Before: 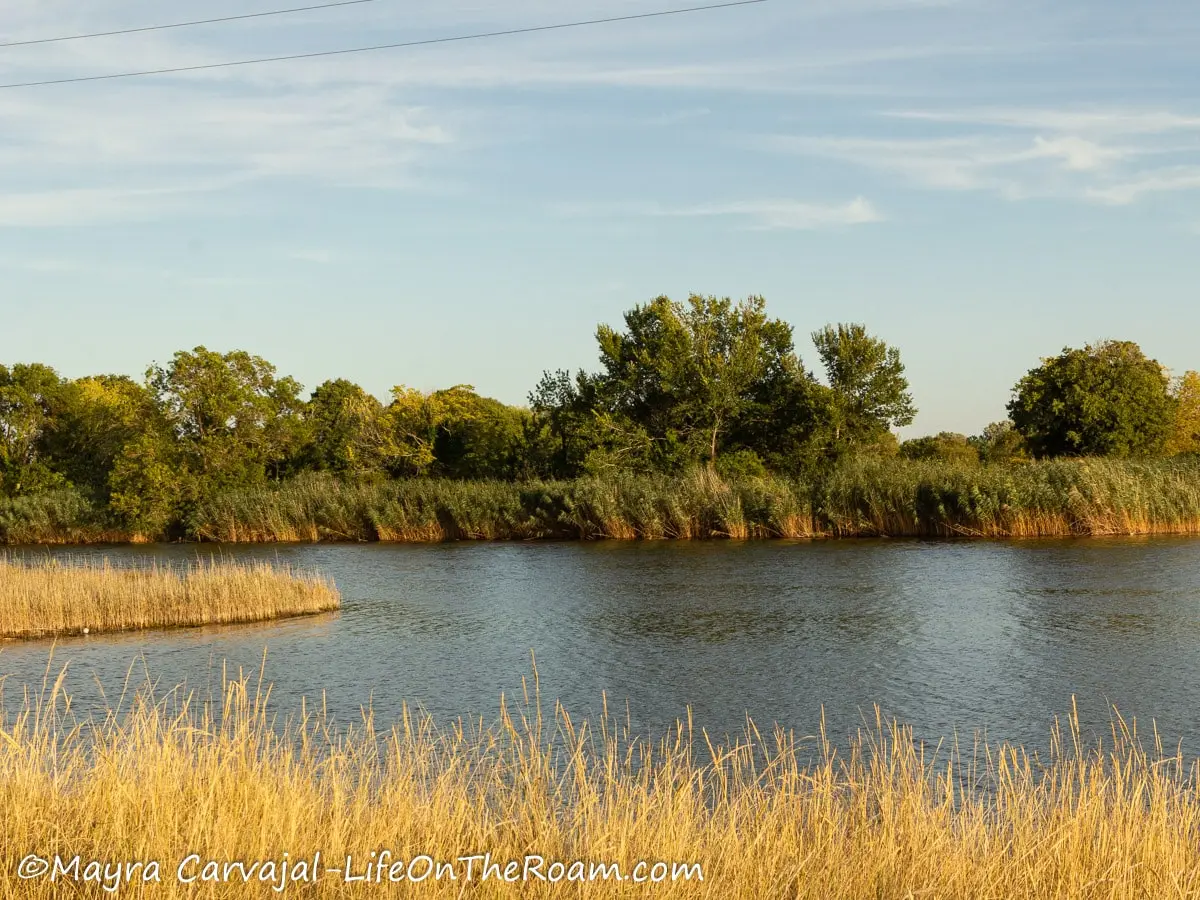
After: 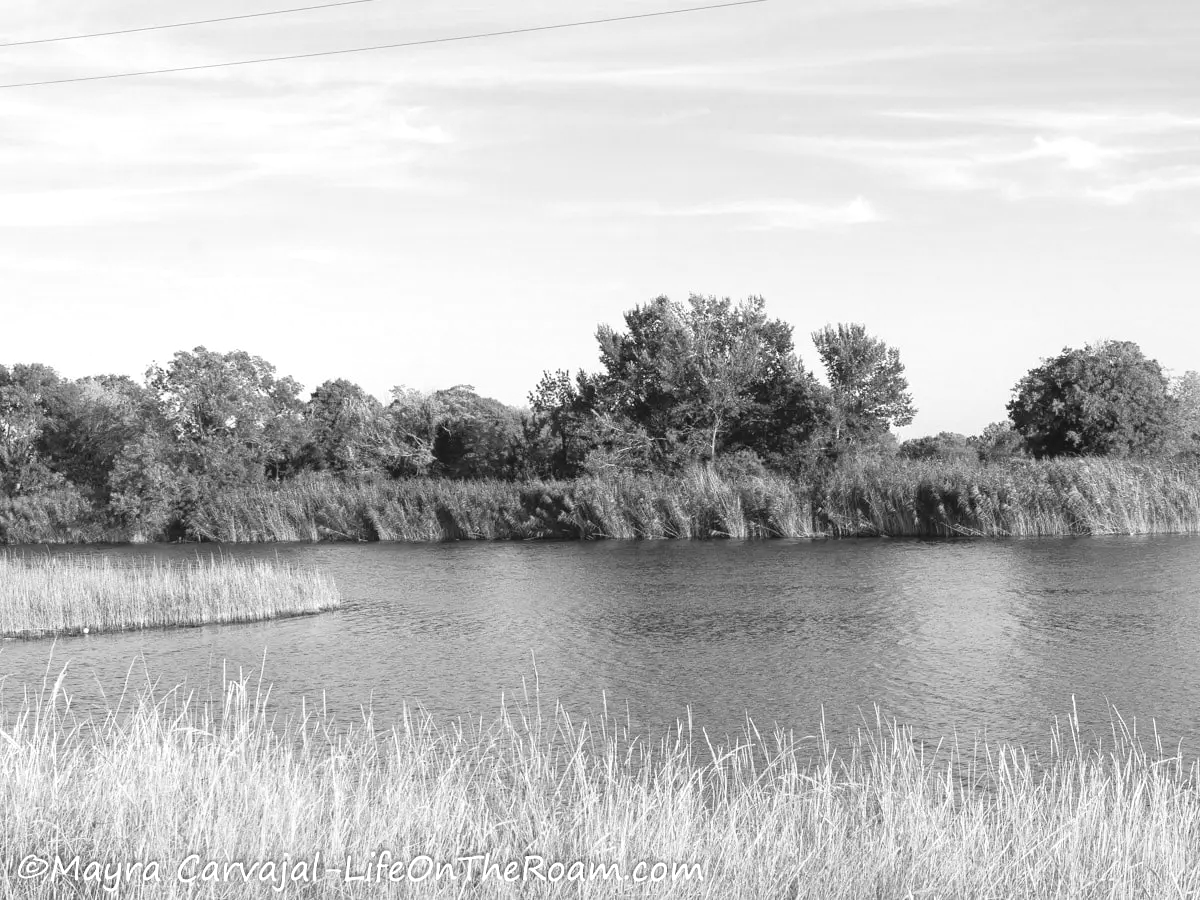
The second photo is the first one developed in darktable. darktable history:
monochrome: on, module defaults
contrast brightness saturation: brightness 0.13
exposure: black level correction -0.002, exposure 0.54 EV, compensate highlight preservation false
